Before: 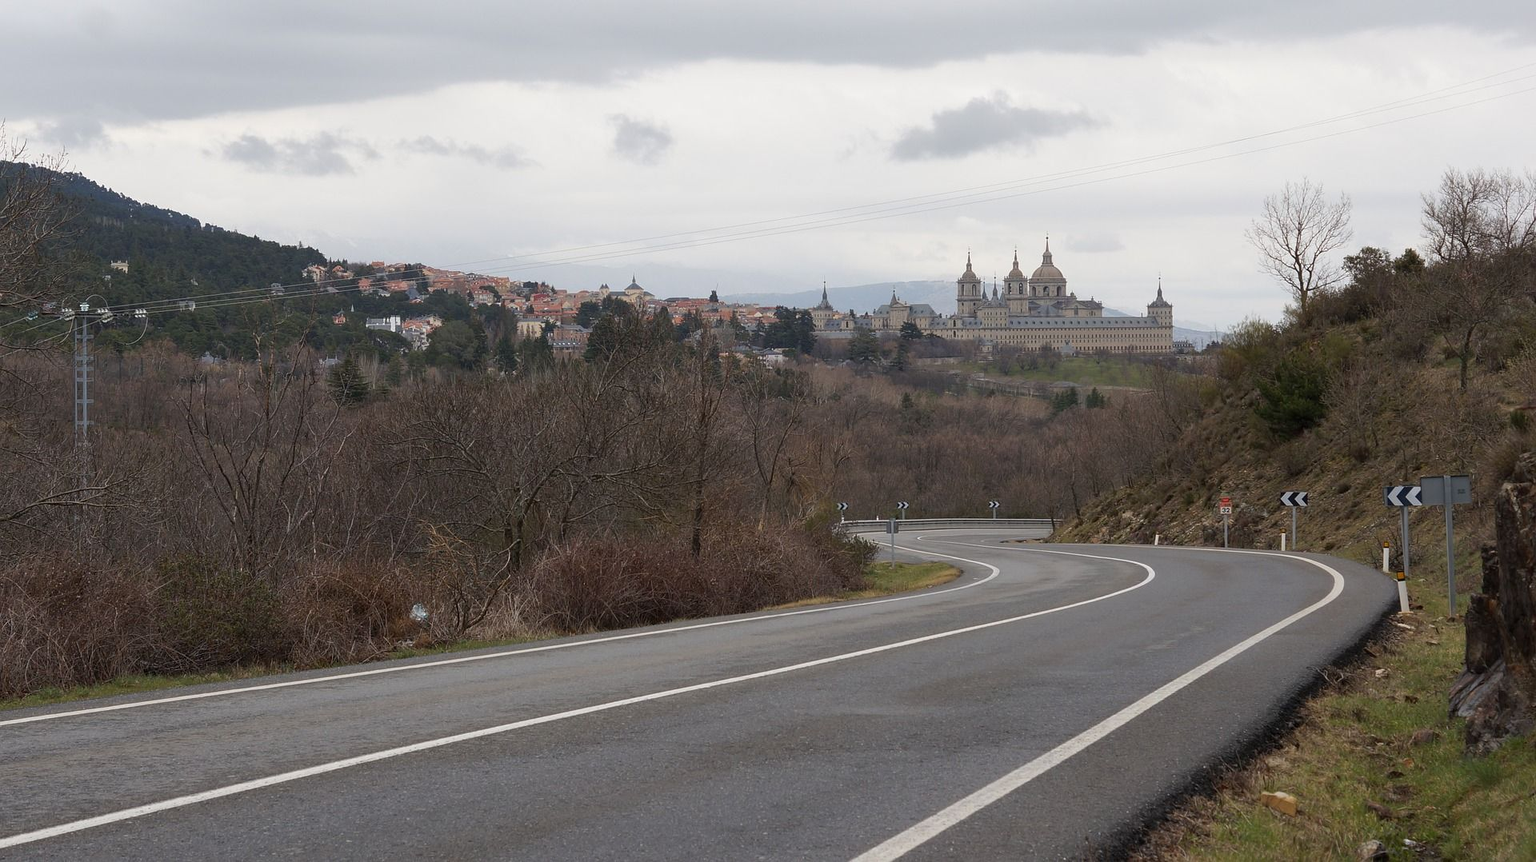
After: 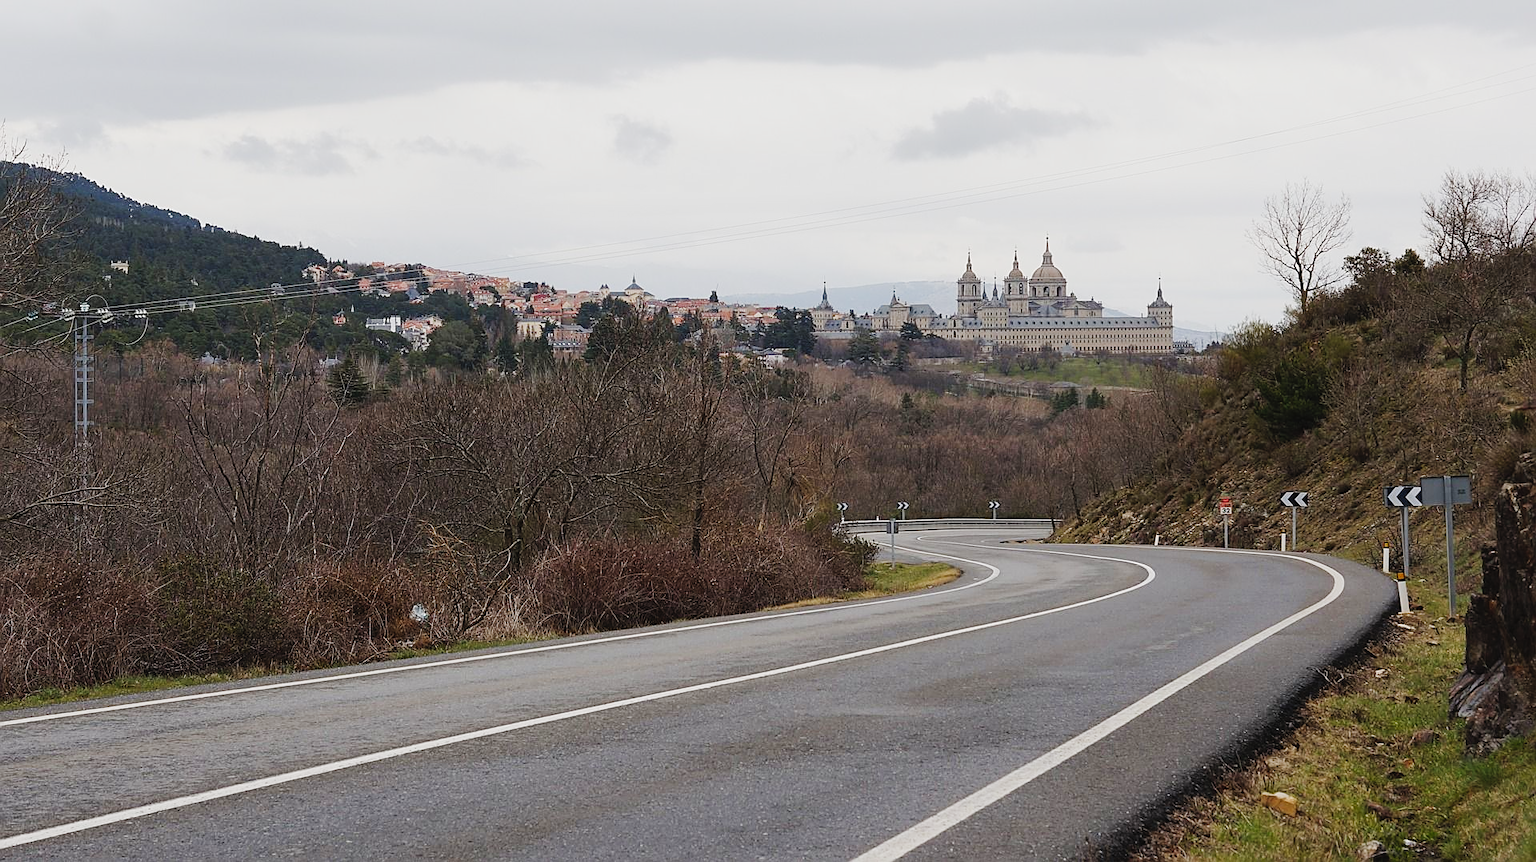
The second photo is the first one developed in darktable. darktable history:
tone curve: curves: ch0 [(0, 0.03) (0.113, 0.087) (0.207, 0.184) (0.515, 0.612) (0.712, 0.793) (1, 0.946)]; ch1 [(0, 0) (0.172, 0.123) (0.317, 0.279) (0.407, 0.401) (0.476, 0.482) (0.505, 0.499) (0.534, 0.534) (0.632, 0.645) (0.726, 0.745) (1, 1)]; ch2 [(0, 0) (0.411, 0.424) (0.505, 0.505) (0.521, 0.524) (0.541, 0.569) (0.65, 0.699) (1, 1)], preserve colors none
sharpen: on, module defaults
